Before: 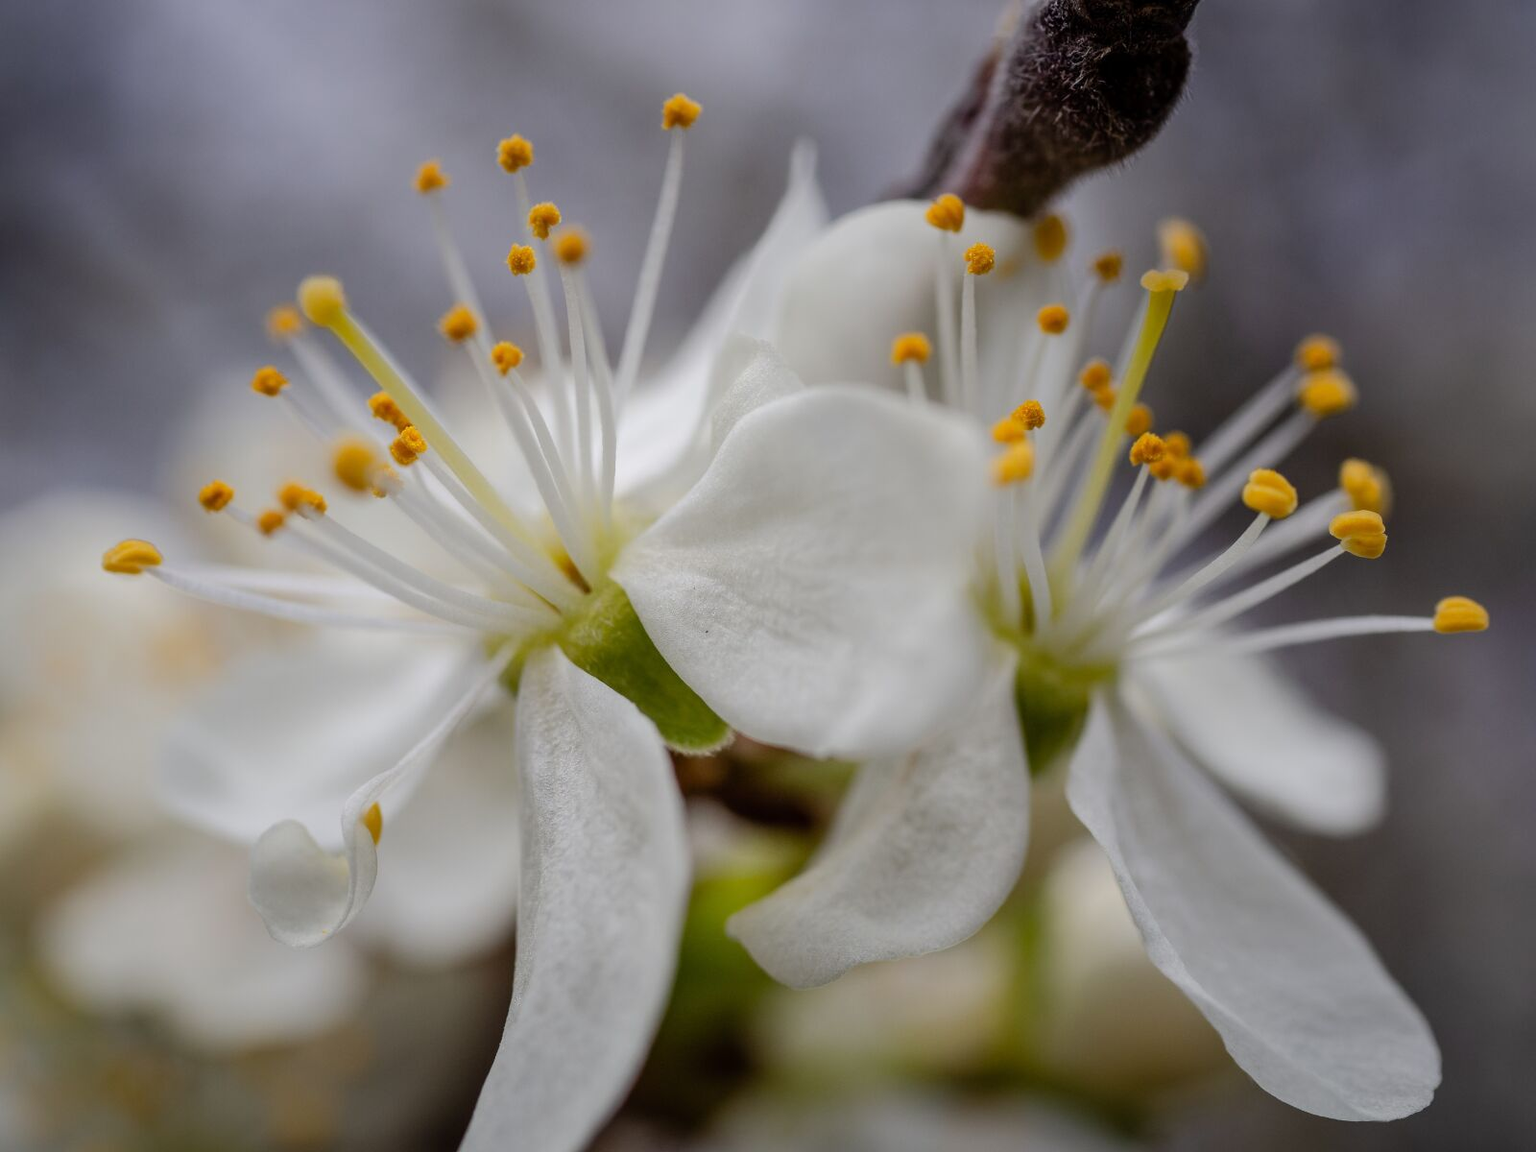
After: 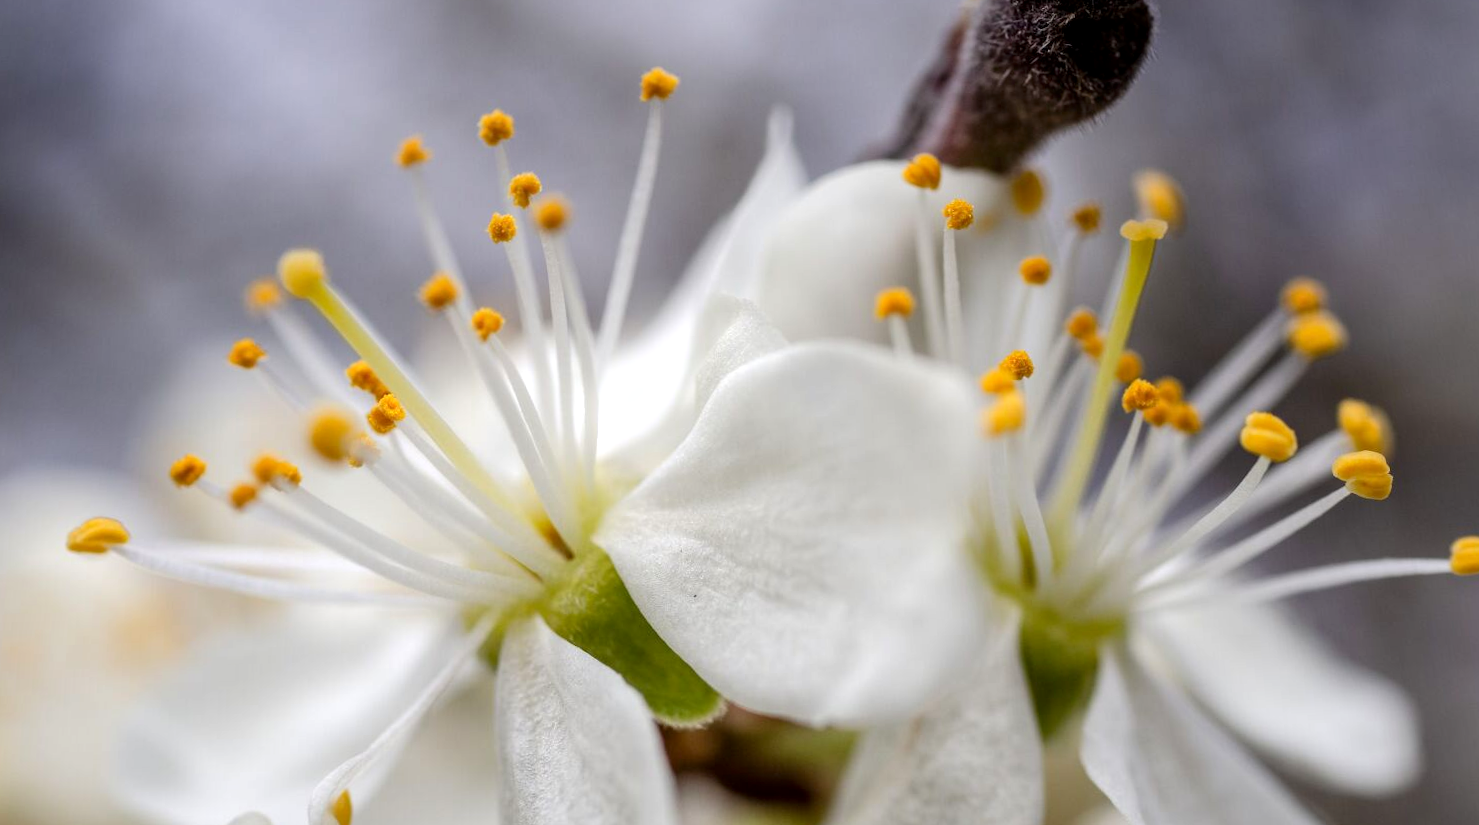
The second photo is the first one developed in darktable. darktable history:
exposure: exposure 0.574 EV, compensate highlight preservation false
bloom: size 3%, threshold 100%, strength 0%
crop: bottom 28.576%
rotate and perspective: rotation -1.68°, lens shift (vertical) -0.146, crop left 0.049, crop right 0.912, crop top 0.032, crop bottom 0.96
local contrast: highlights 61%, shadows 106%, detail 107%, midtone range 0.529
